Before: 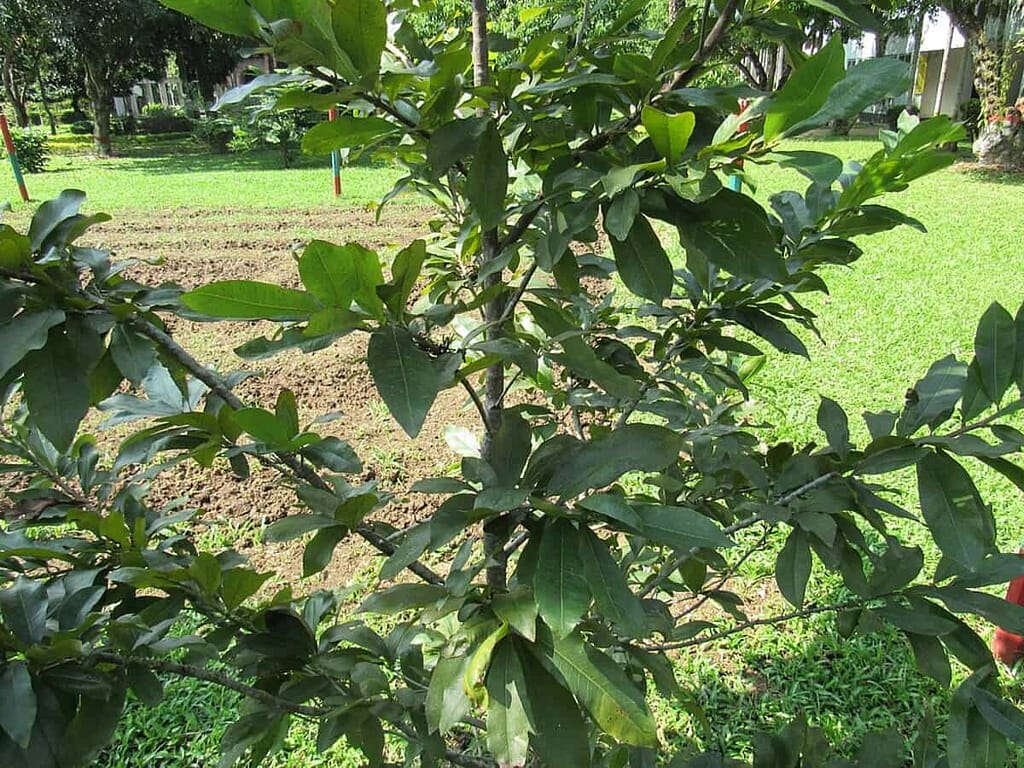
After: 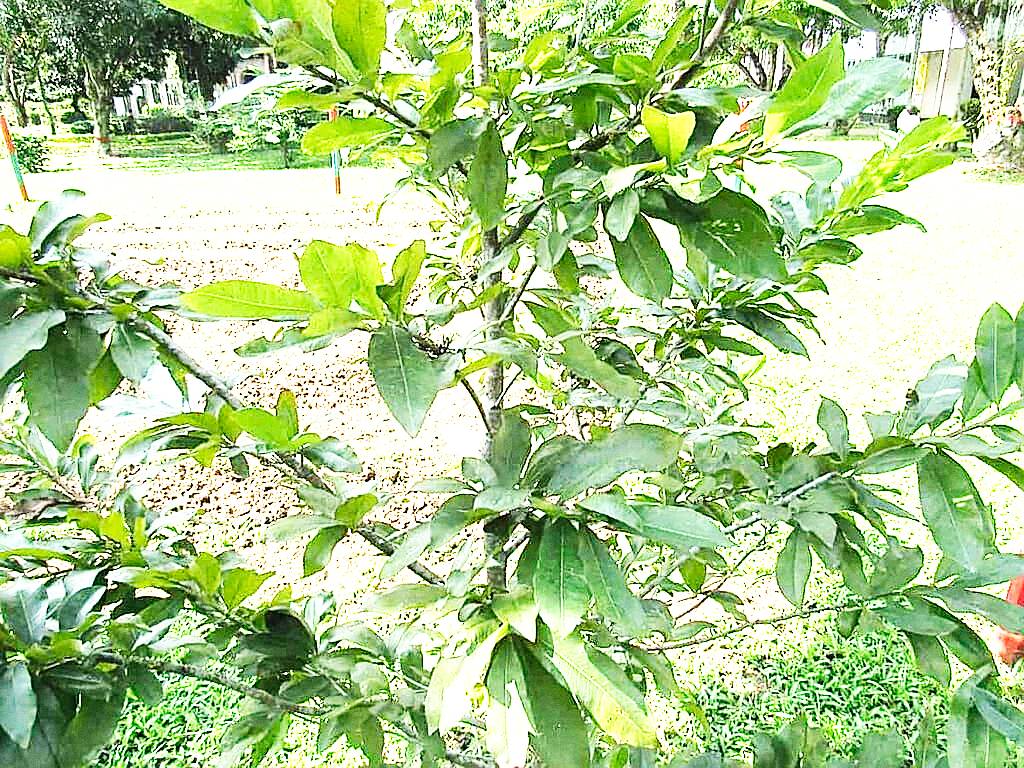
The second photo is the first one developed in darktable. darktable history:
sharpen: on, module defaults
exposure: black level correction 0, exposure 1.379 EV, compensate exposure bias true, compensate highlight preservation false
grain: coarseness 0.47 ISO
base curve: curves: ch0 [(0, 0) (0.007, 0.004) (0.027, 0.03) (0.046, 0.07) (0.207, 0.54) (0.442, 0.872) (0.673, 0.972) (1, 1)], preserve colors none
